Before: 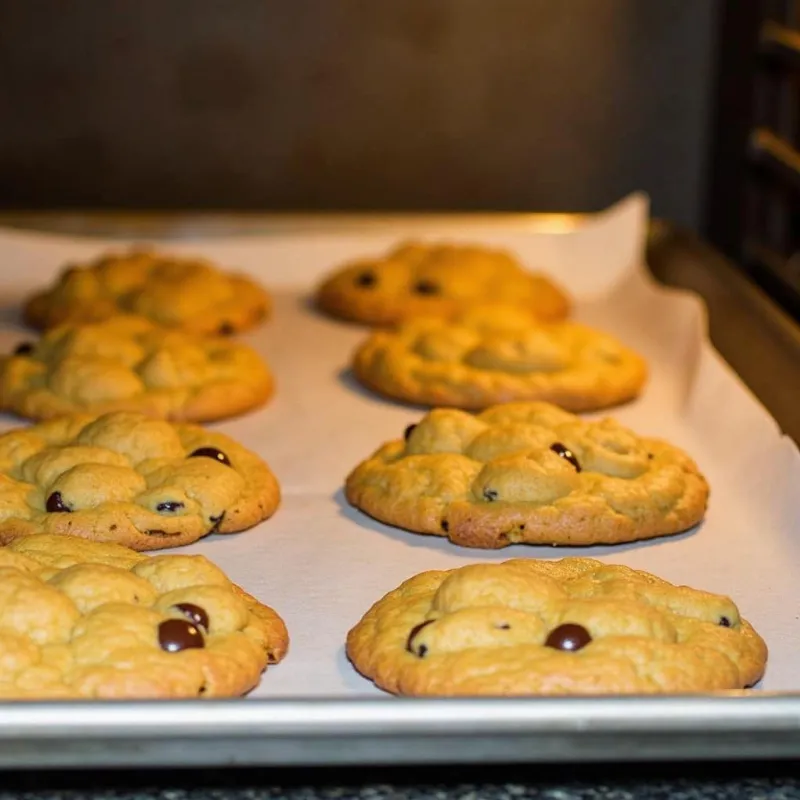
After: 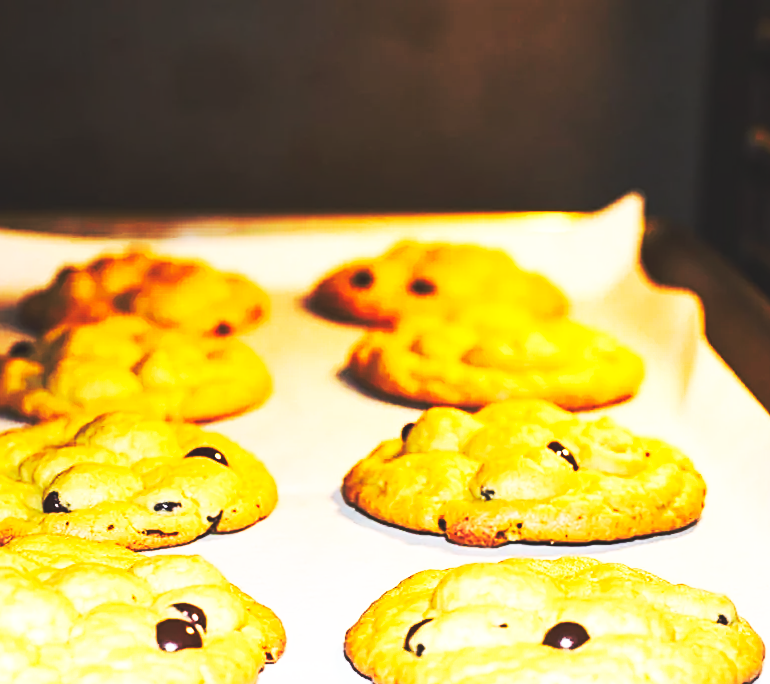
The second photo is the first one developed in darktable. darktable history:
crop and rotate: angle 0.2°, left 0.275%, right 3.127%, bottom 14.18%
base curve: curves: ch0 [(0, 0.015) (0.085, 0.116) (0.134, 0.298) (0.19, 0.545) (0.296, 0.764) (0.599, 0.982) (1, 1)], preserve colors none
sharpen: on, module defaults
tone equalizer: -8 EV -0.417 EV, -7 EV -0.389 EV, -6 EV -0.333 EV, -5 EV -0.222 EV, -3 EV 0.222 EV, -2 EV 0.333 EV, -1 EV 0.389 EV, +0 EV 0.417 EV, edges refinement/feathering 500, mask exposure compensation -1.57 EV, preserve details no
